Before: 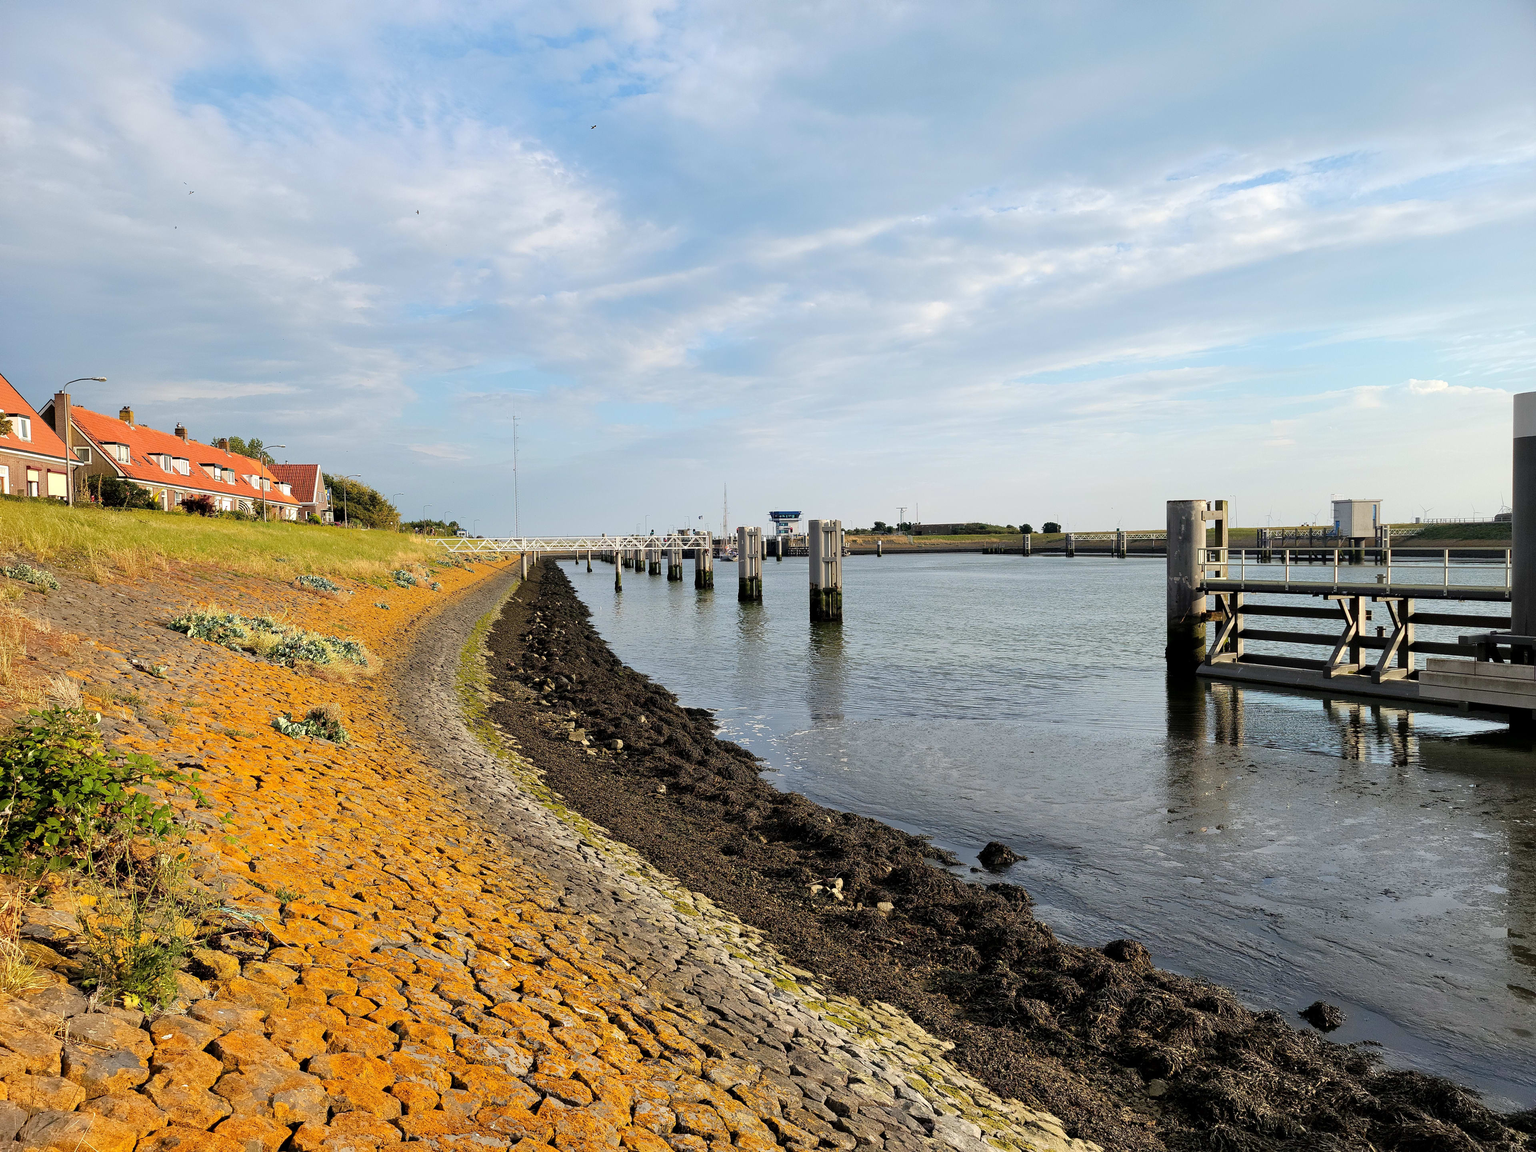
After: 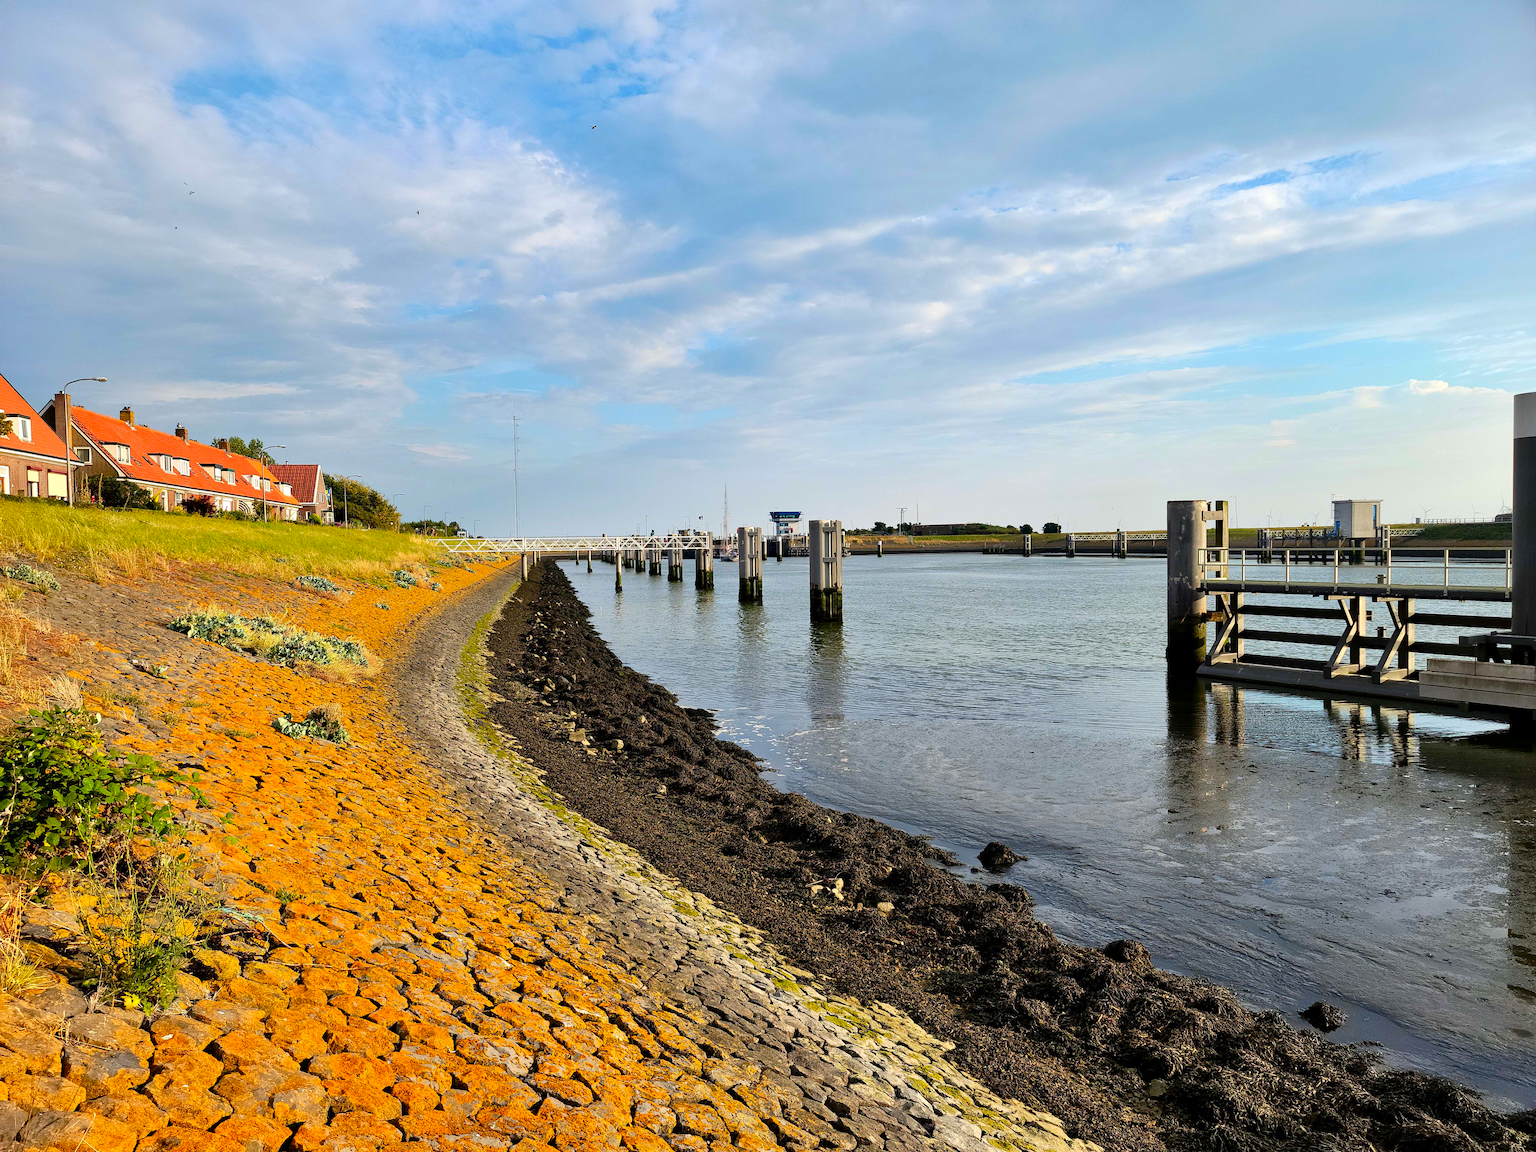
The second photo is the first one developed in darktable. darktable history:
shadows and highlights: shadows 24.89, highlights -48.03, soften with gaussian
contrast brightness saturation: contrast 0.167, saturation 0.333
